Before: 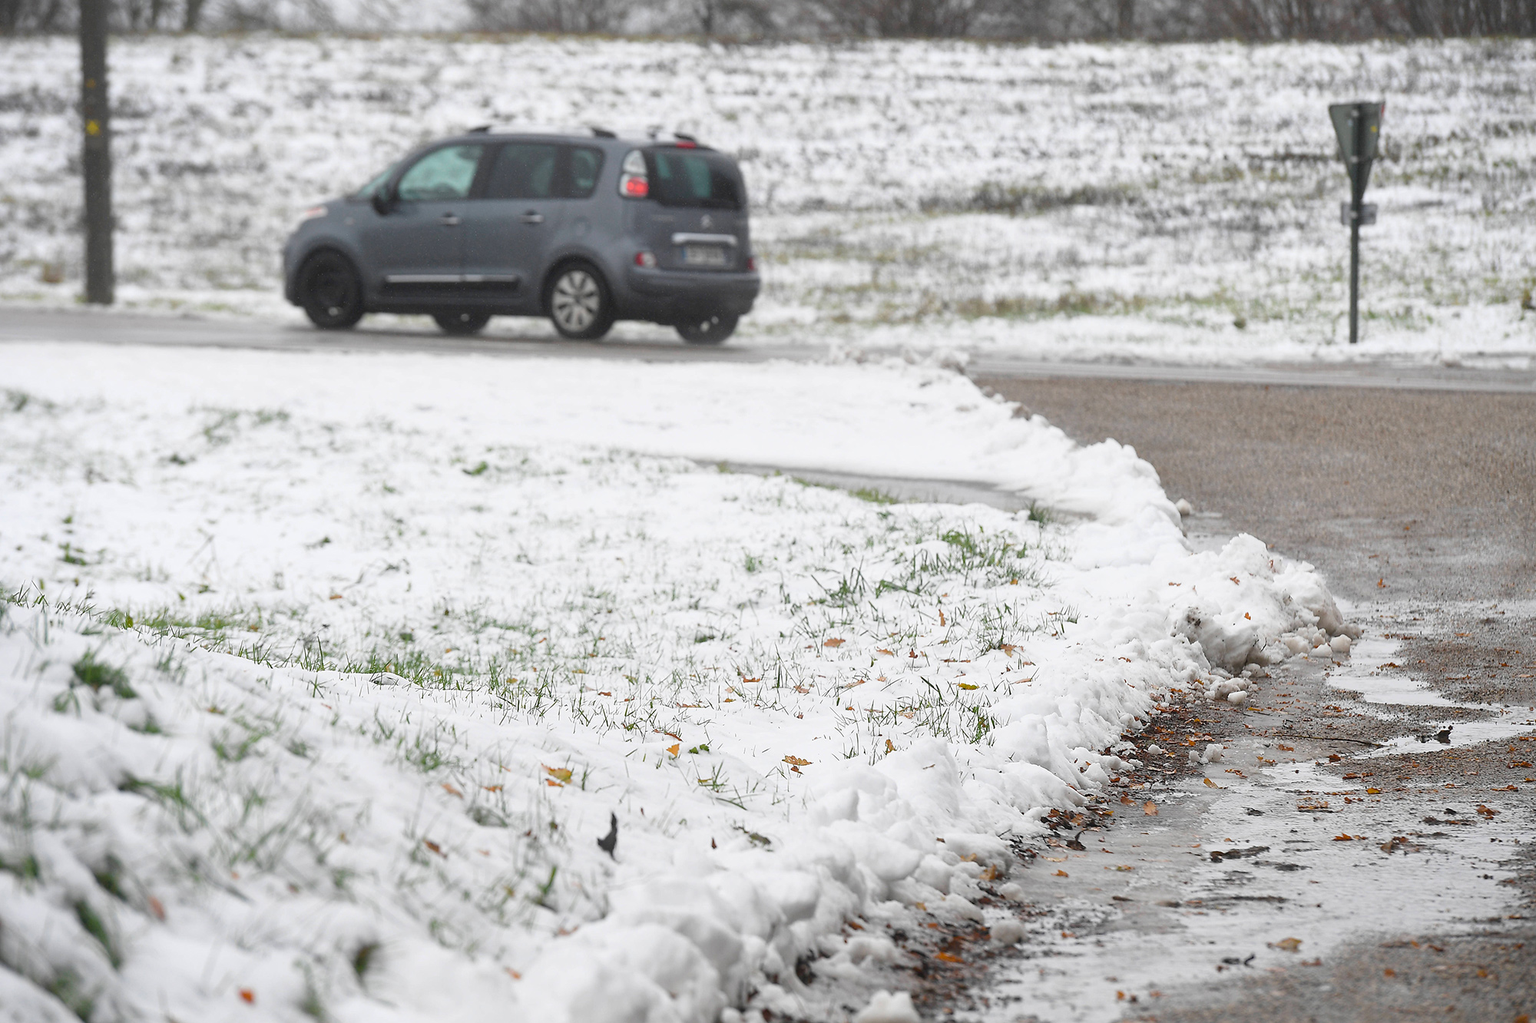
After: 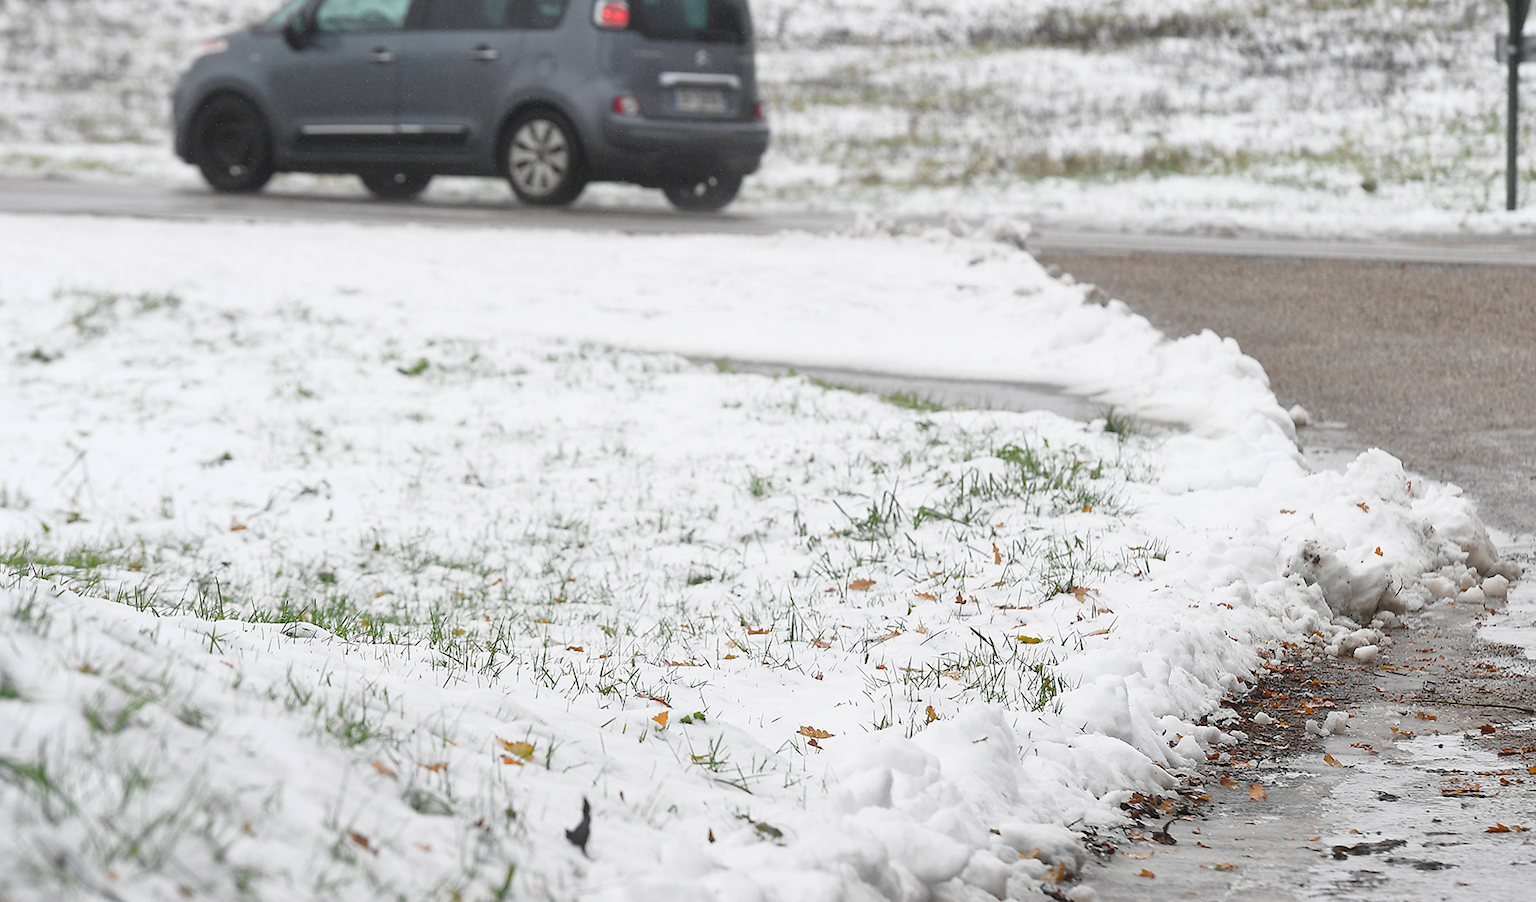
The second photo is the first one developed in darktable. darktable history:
crop: left 9.467%, top 17.137%, right 10.548%, bottom 12.336%
